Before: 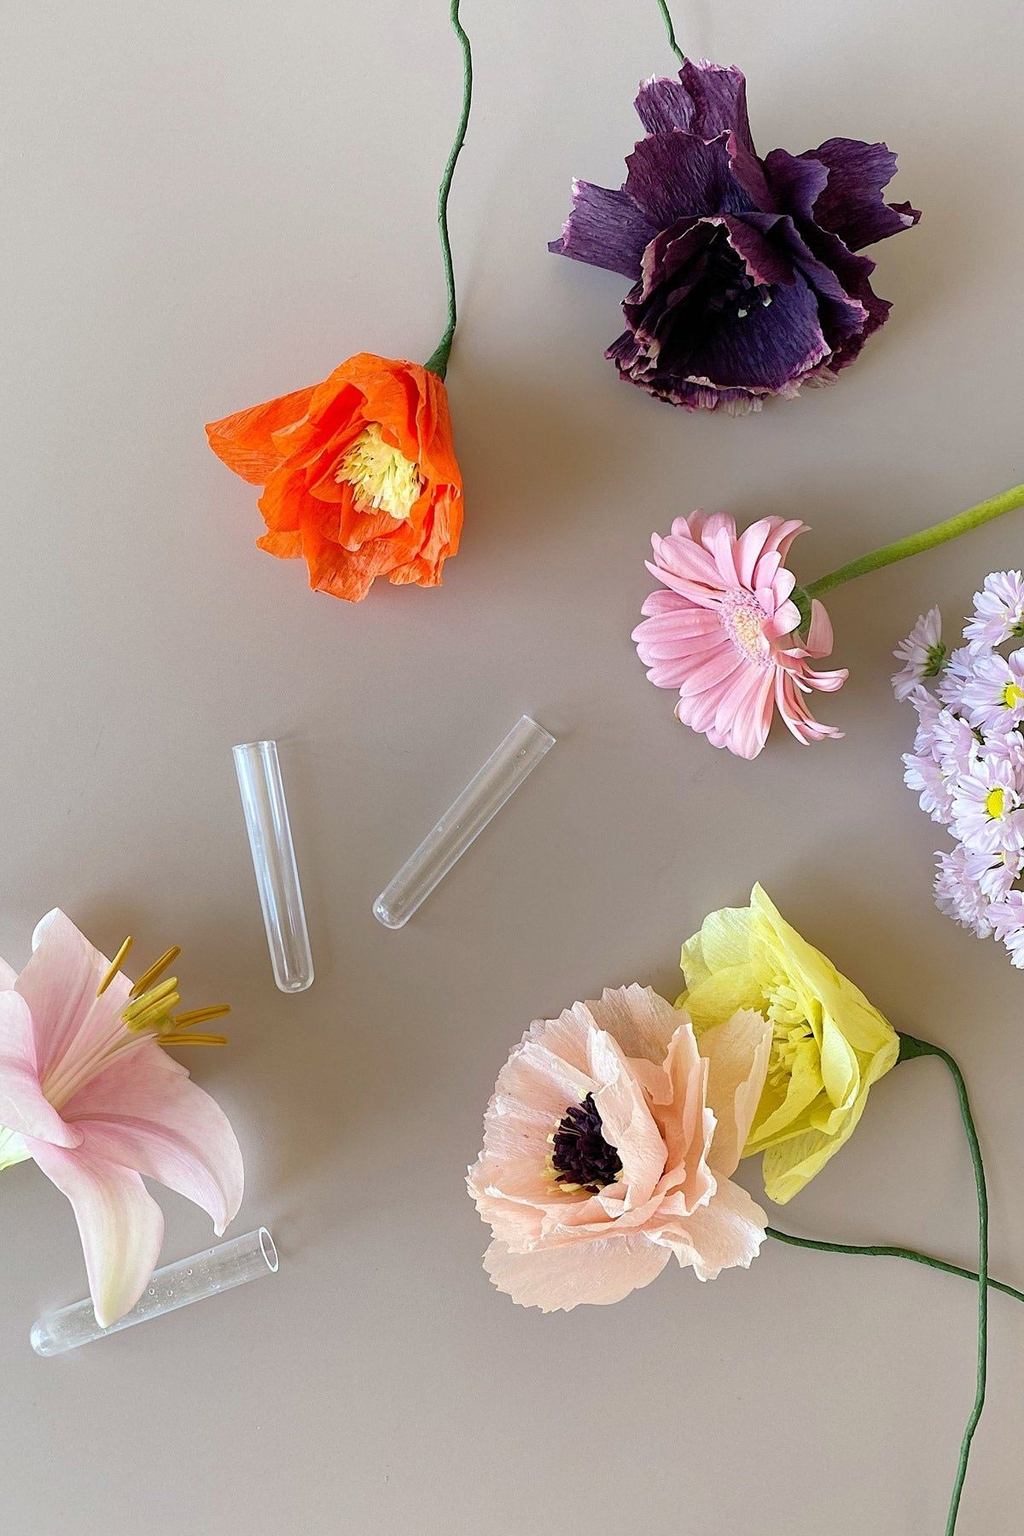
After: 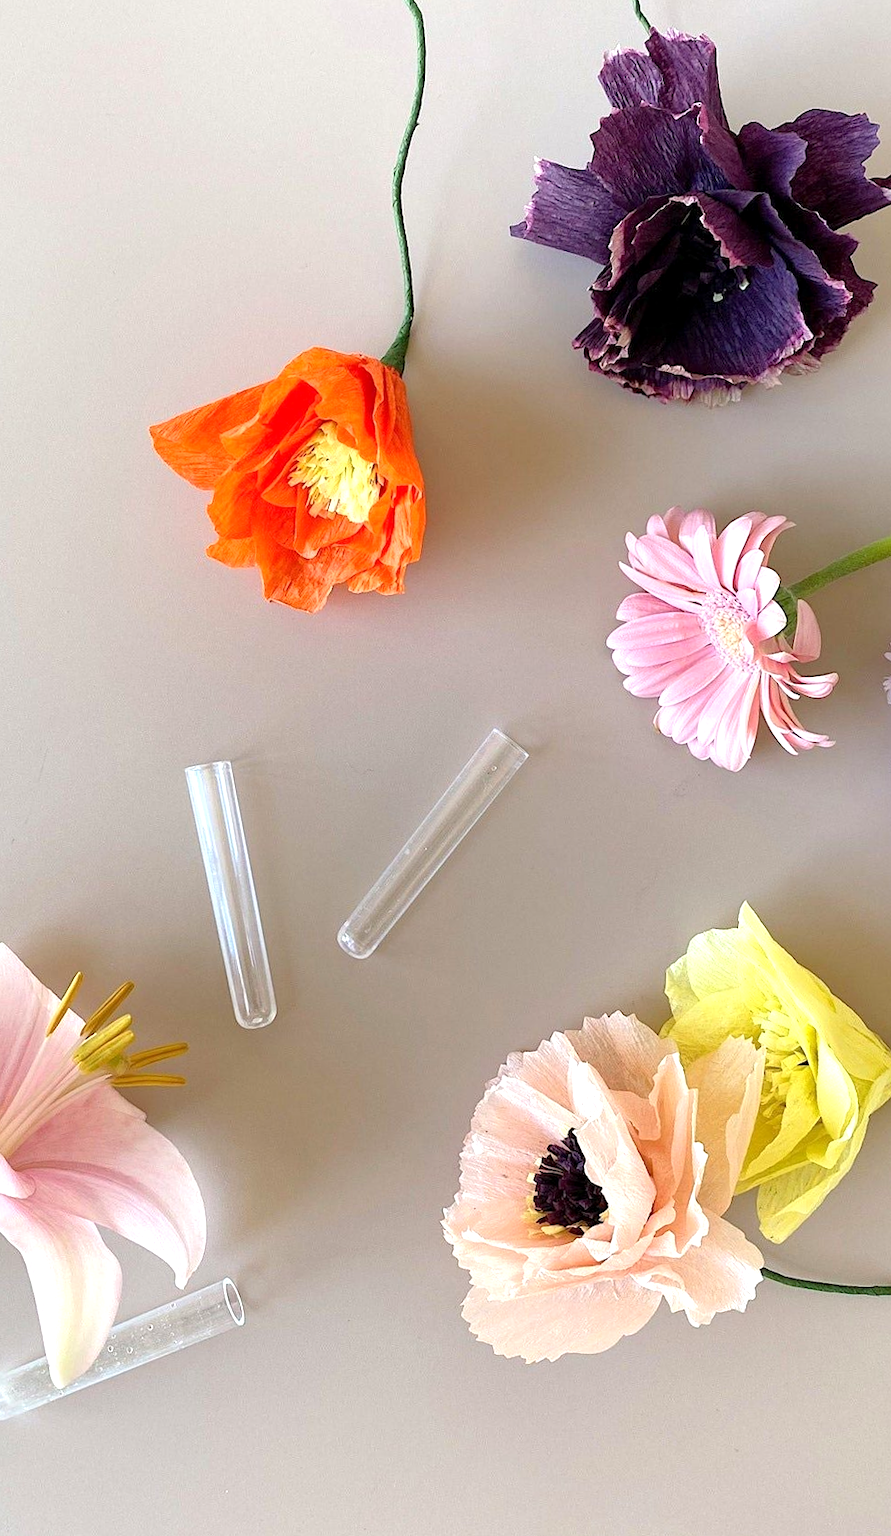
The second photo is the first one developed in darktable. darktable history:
exposure: black level correction 0.001, exposure 0.498 EV, compensate exposure bias true, compensate highlight preservation false
crop and rotate: angle 1.11°, left 4.398%, top 0.555%, right 11.298%, bottom 2.585%
